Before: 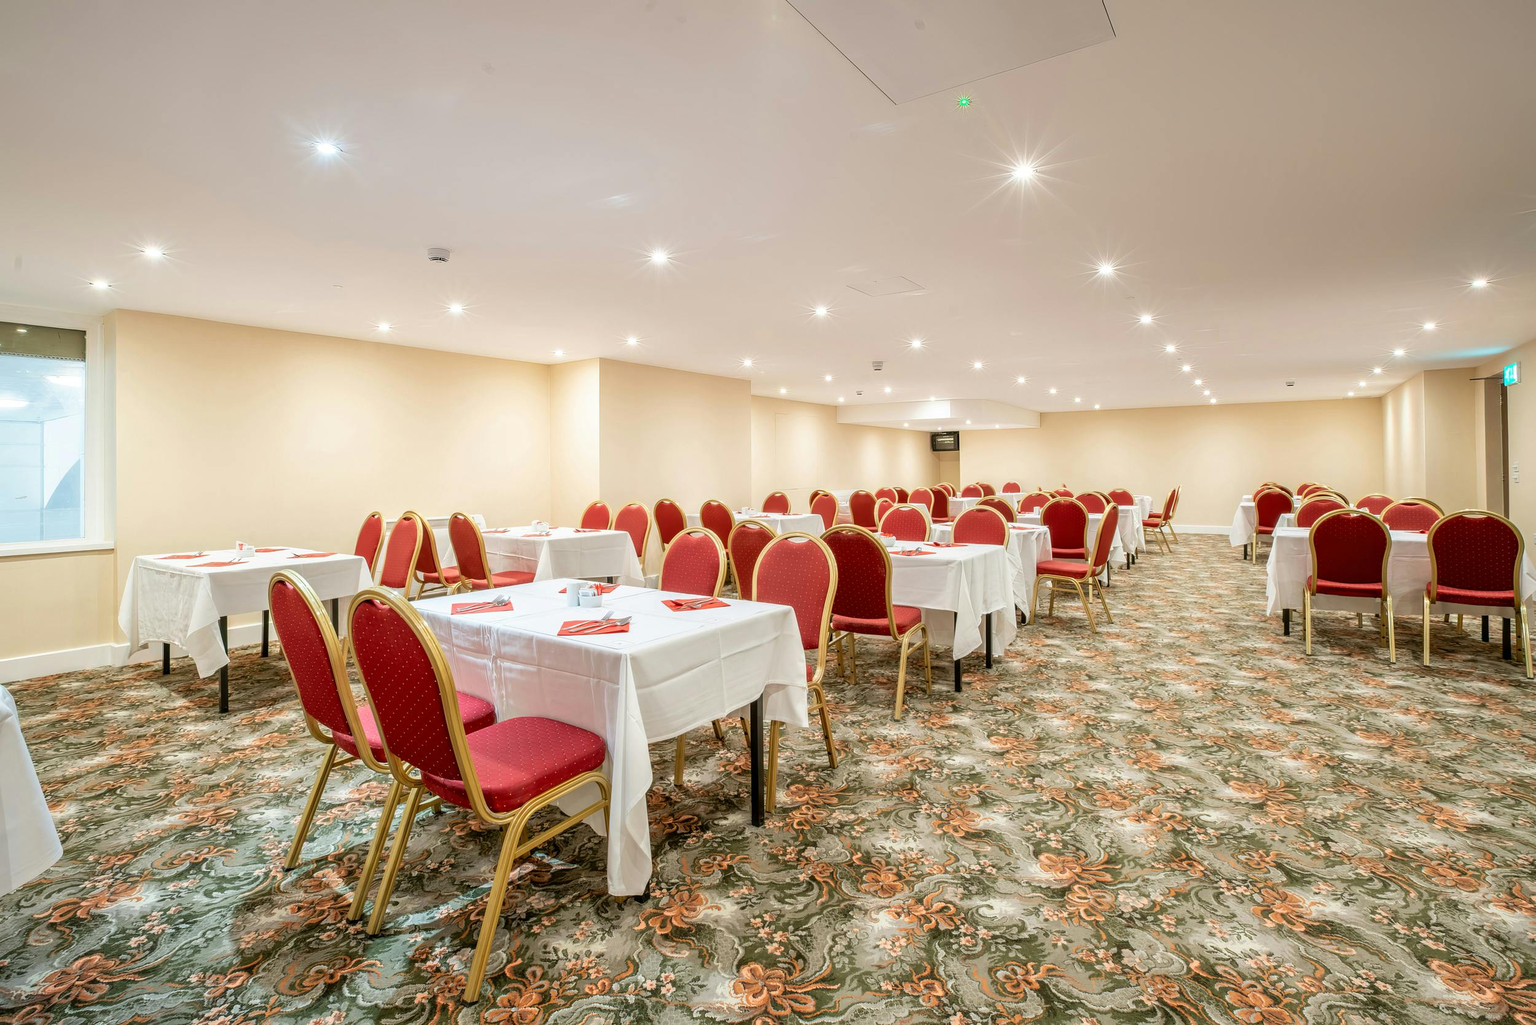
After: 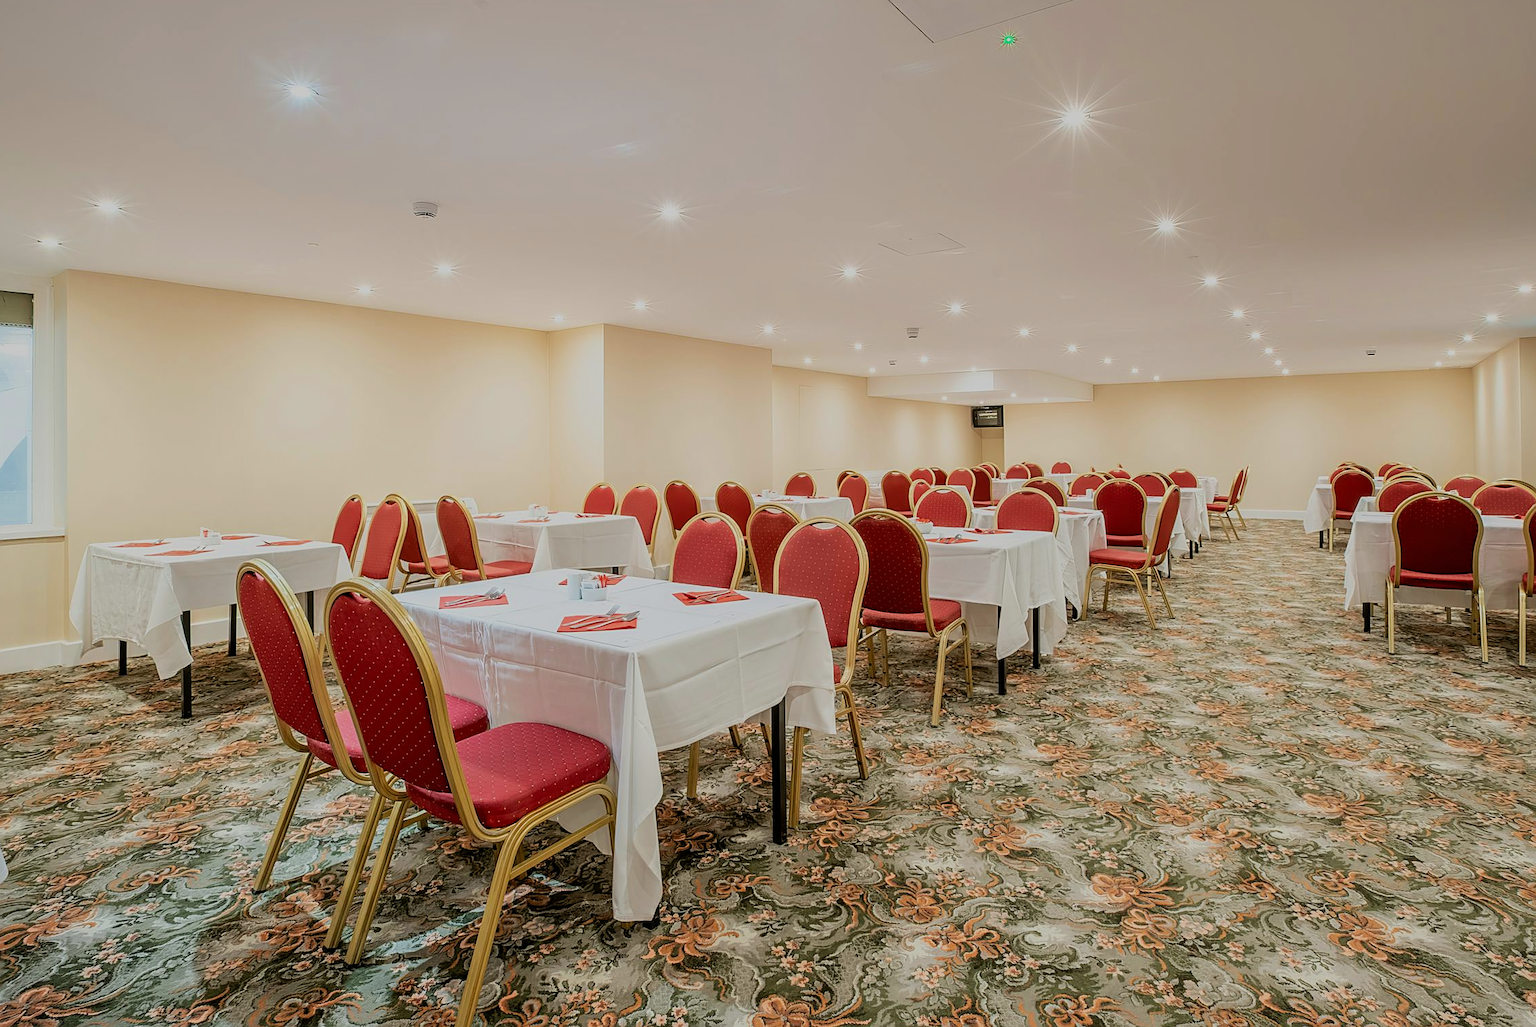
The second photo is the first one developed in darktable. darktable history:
sharpen: on, module defaults
exposure: exposure -0.418 EV, compensate highlight preservation false
filmic rgb: black relative exposure -16 EV, white relative exposure 4.91 EV, hardness 6.21, color science v6 (2022)
crop: left 3.648%, top 6.489%, right 6.274%, bottom 3.2%
